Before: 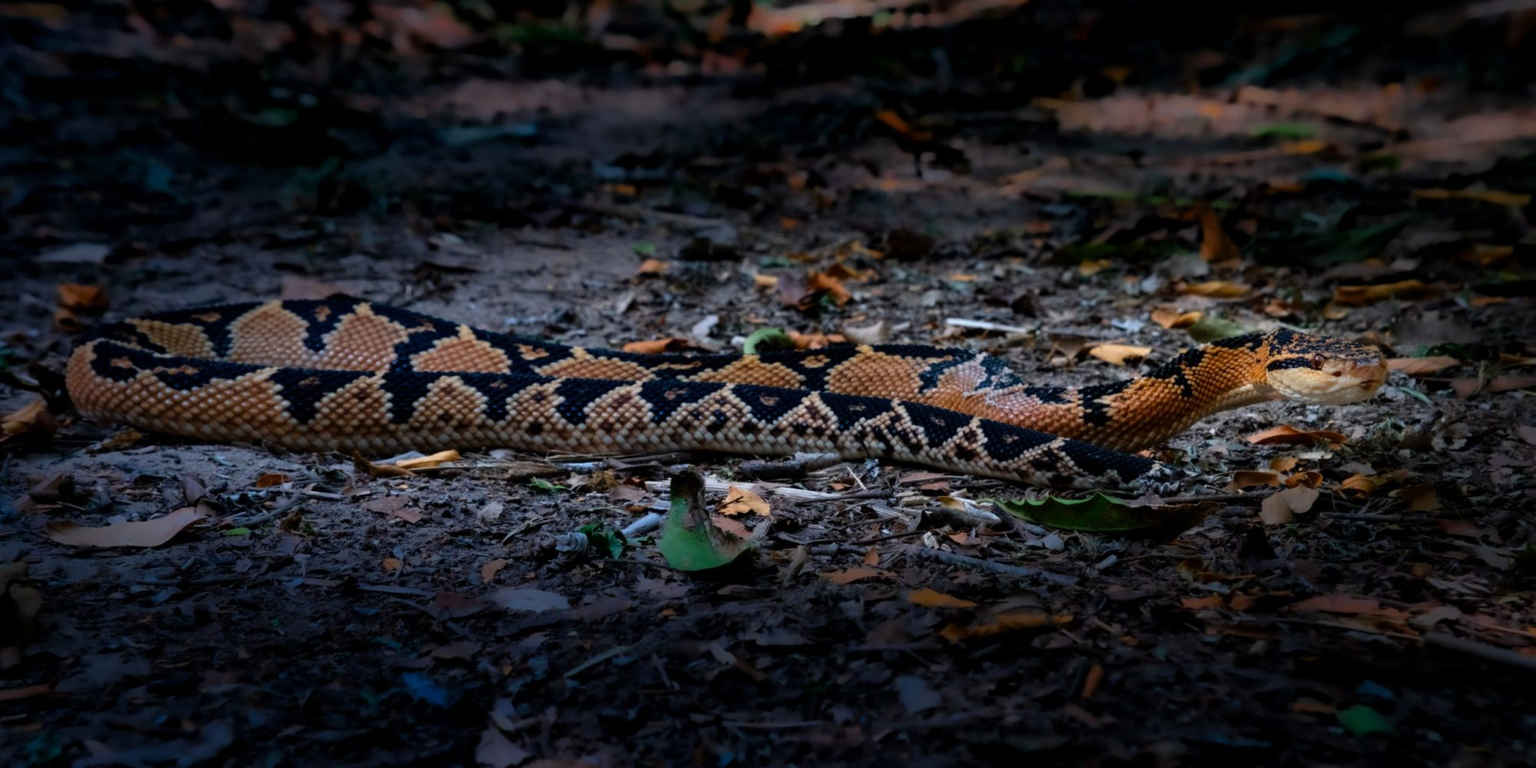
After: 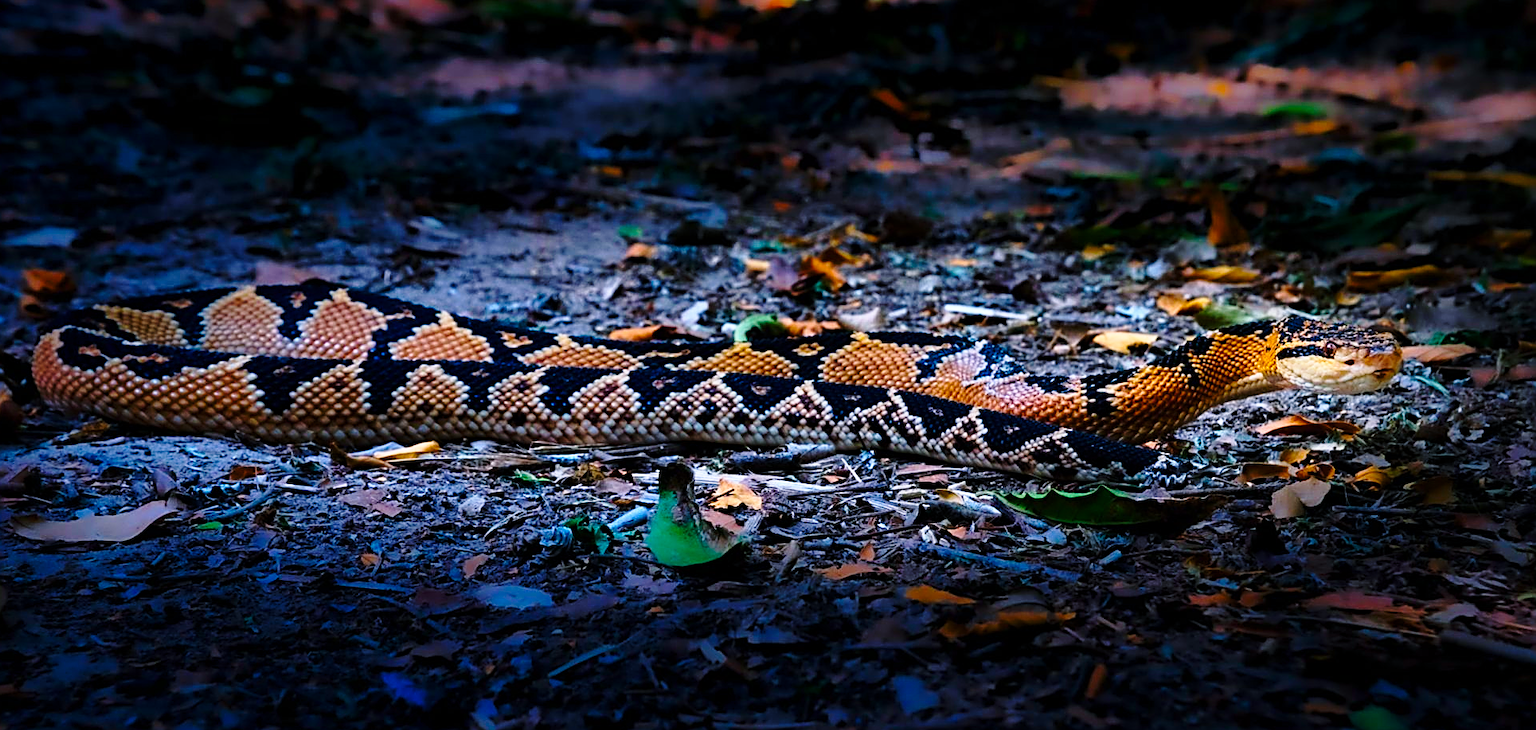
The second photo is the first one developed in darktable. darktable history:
base curve: curves: ch0 [(0, 0) (0.028, 0.03) (0.121, 0.232) (0.46, 0.748) (0.859, 0.968) (1, 1)], preserve colors none
sharpen: amount 0.913
shadows and highlights: shadows -1.04, highlights 39.83, highlights color adjustment 45.78%
crop: left 2.333%, top 3.257%, right 1.189%, bottom 4.856%
color calibration: illuminant as shot in camera, x 0.358, y 0.373, temperature 4628.91 K, clip negative RGB from gamut false
color balance rgb: shadows lift › chroma 2.057%, shadows lift › hue 219.51°, perceptual saturation grading › global saturation 19.98%, global vibrance 45.016%
